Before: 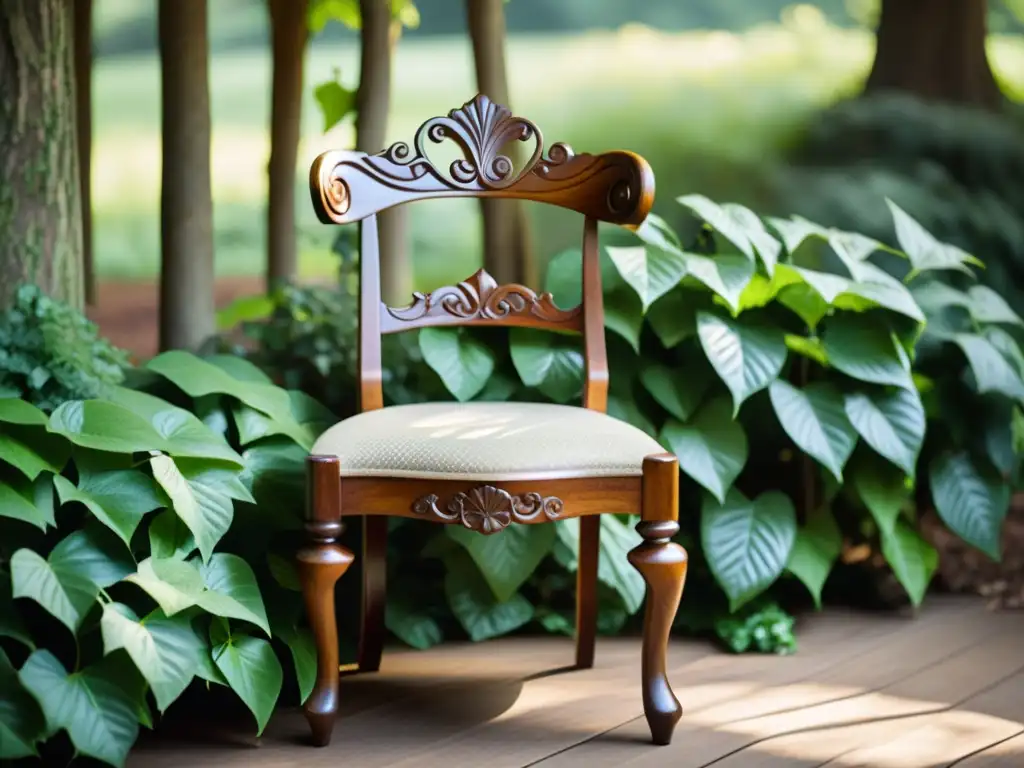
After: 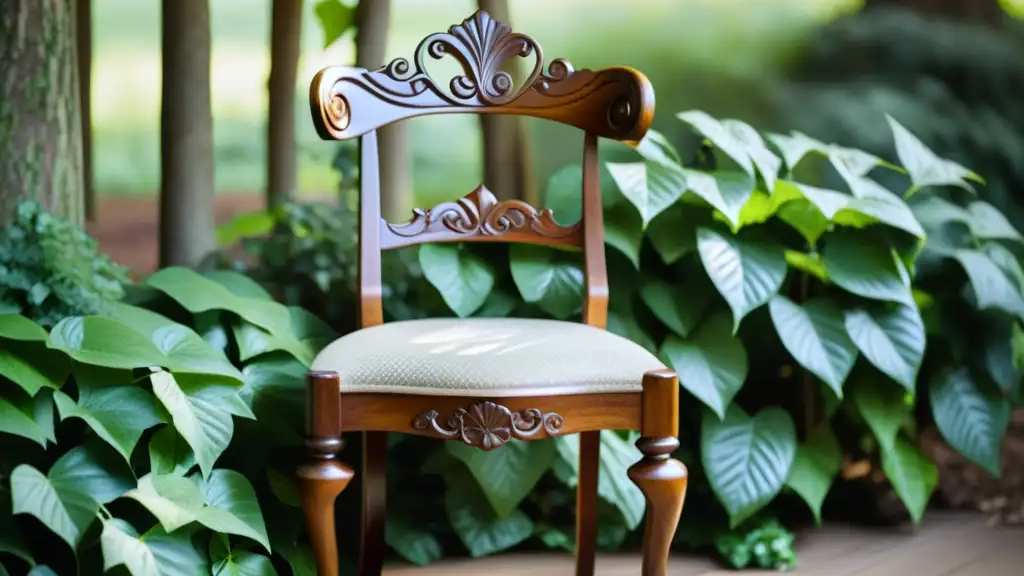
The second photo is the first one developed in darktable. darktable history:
white balance: red 0.974, blue 1.044
crop: top 11.038%, bottom 13.962%
